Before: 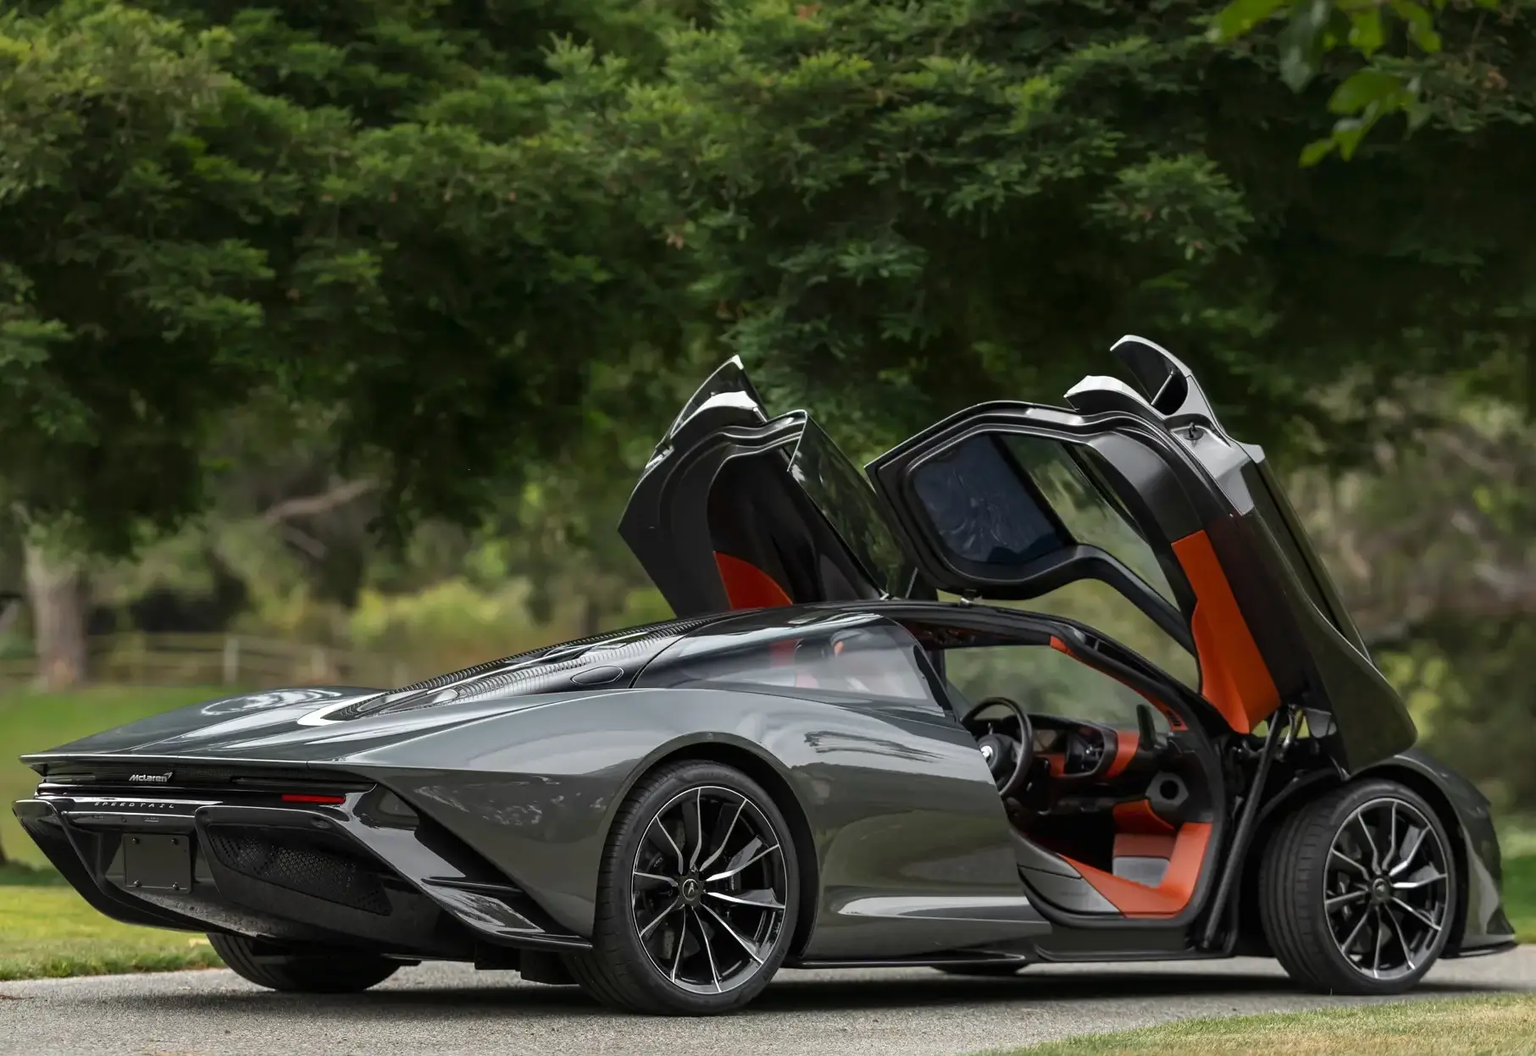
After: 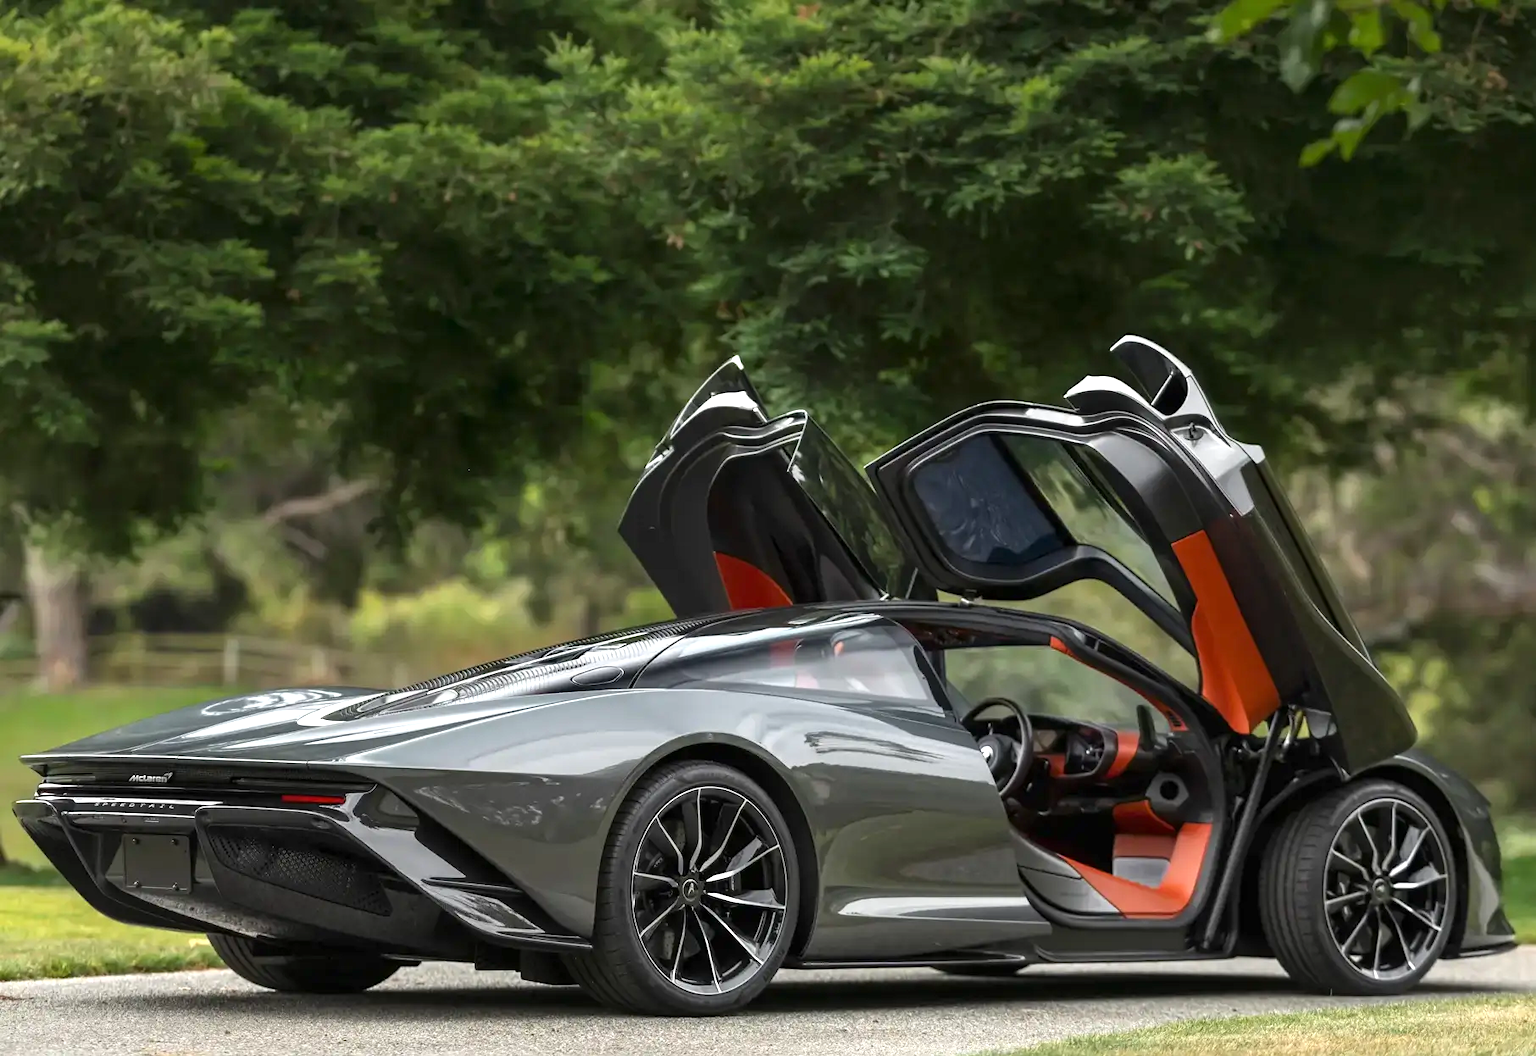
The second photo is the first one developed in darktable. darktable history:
local contrast: mode bilateral grid, contrast 15, coarseness 36, detail 105%, midtone range 0.2
exposure: exposure 0.657 EV, compensate highlight preservation false
